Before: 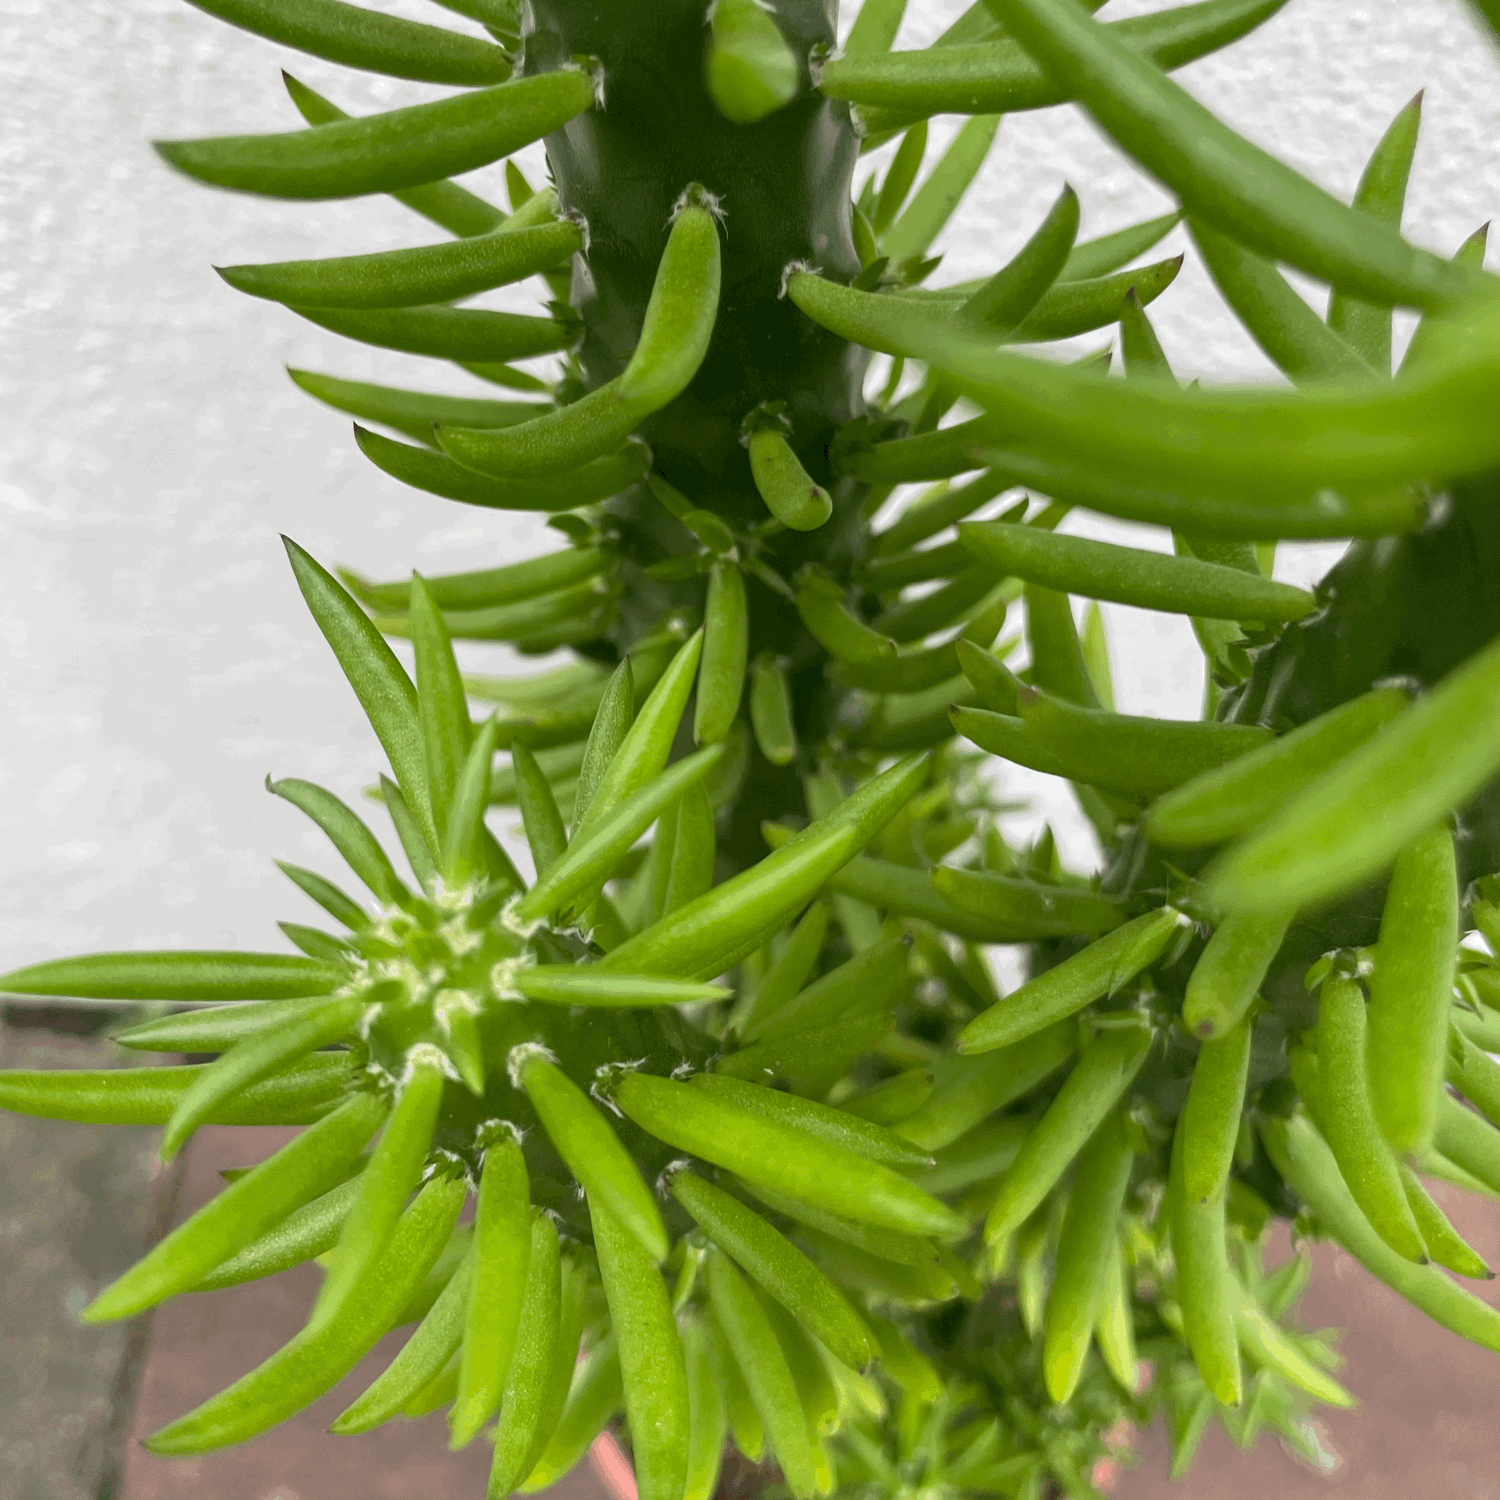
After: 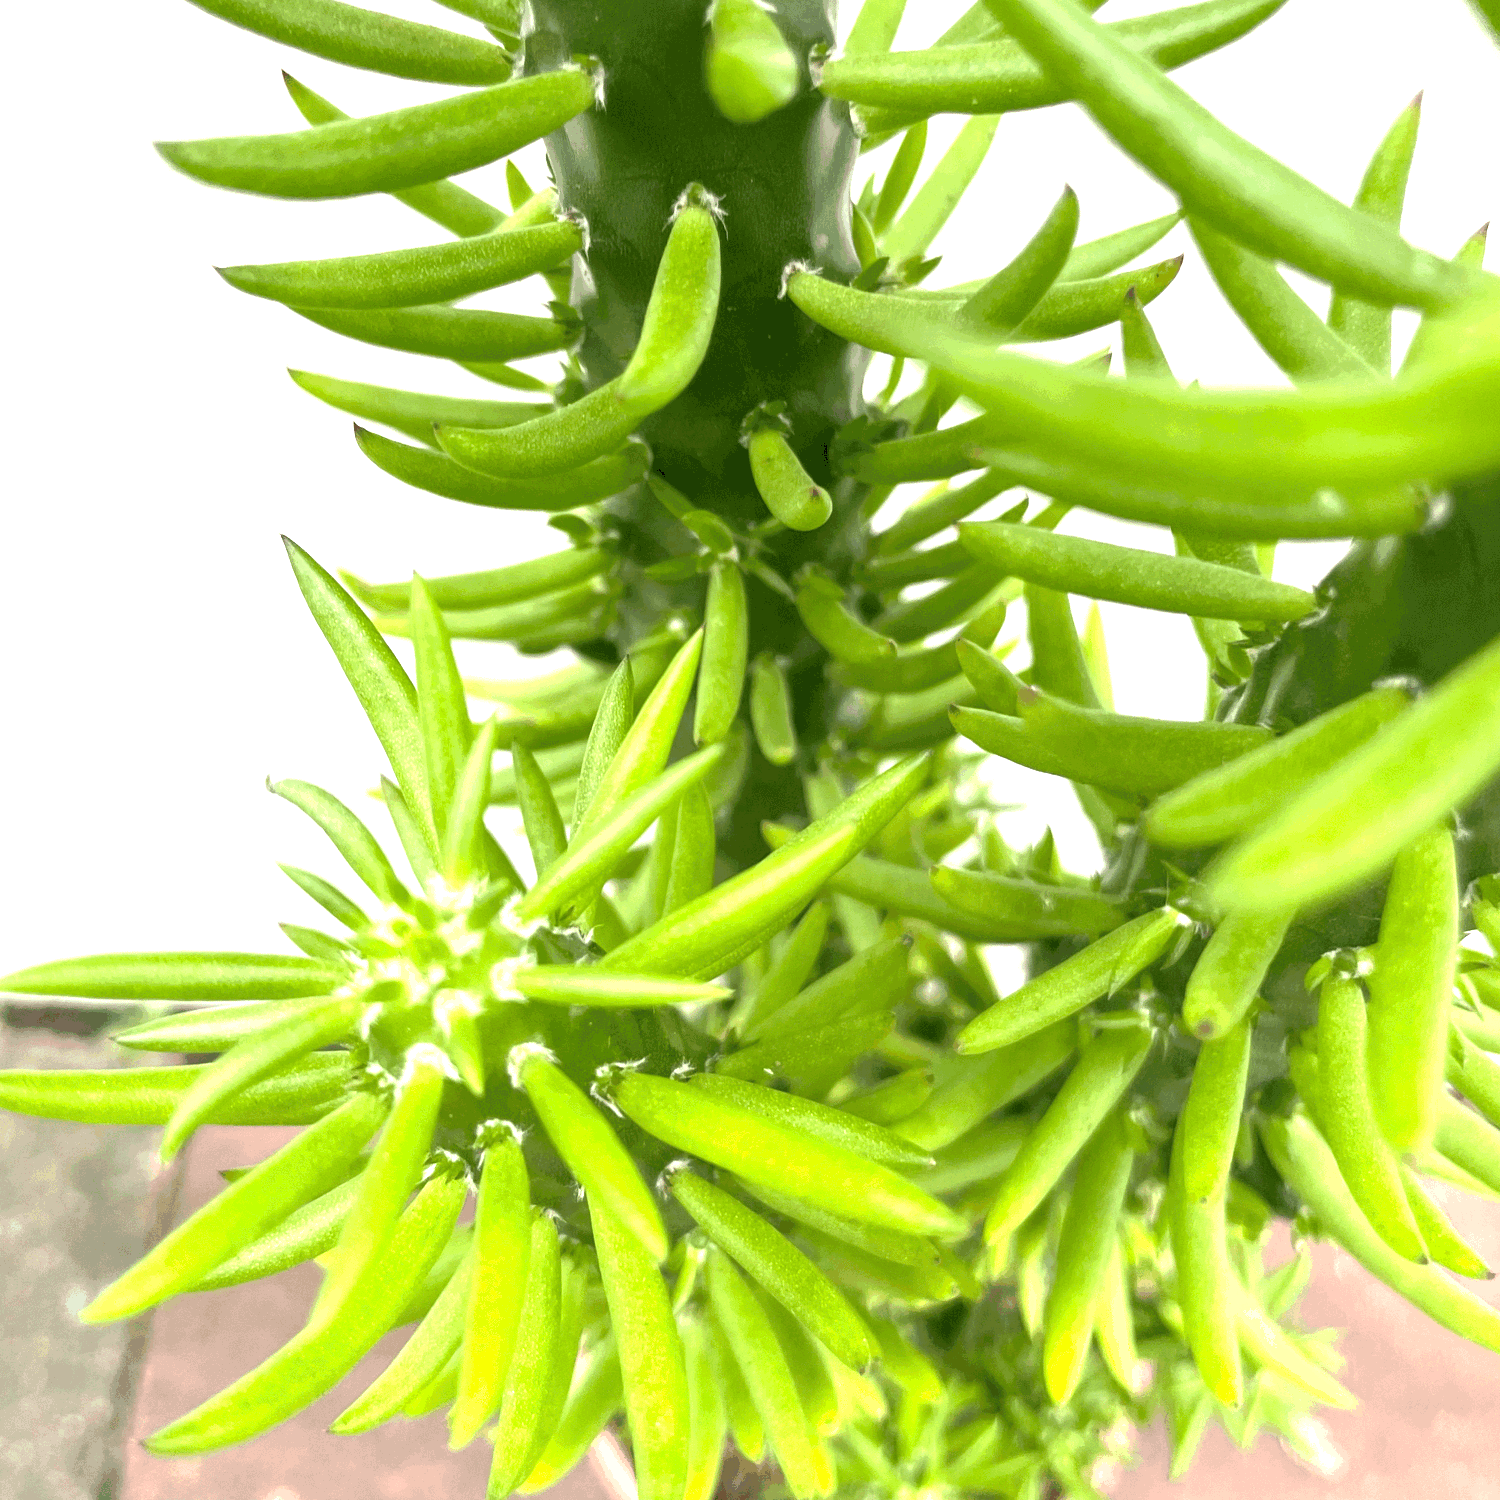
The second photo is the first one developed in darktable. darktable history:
exposure: black level correction 0, exposure 1.448 EV, compensate highlight preservation false
